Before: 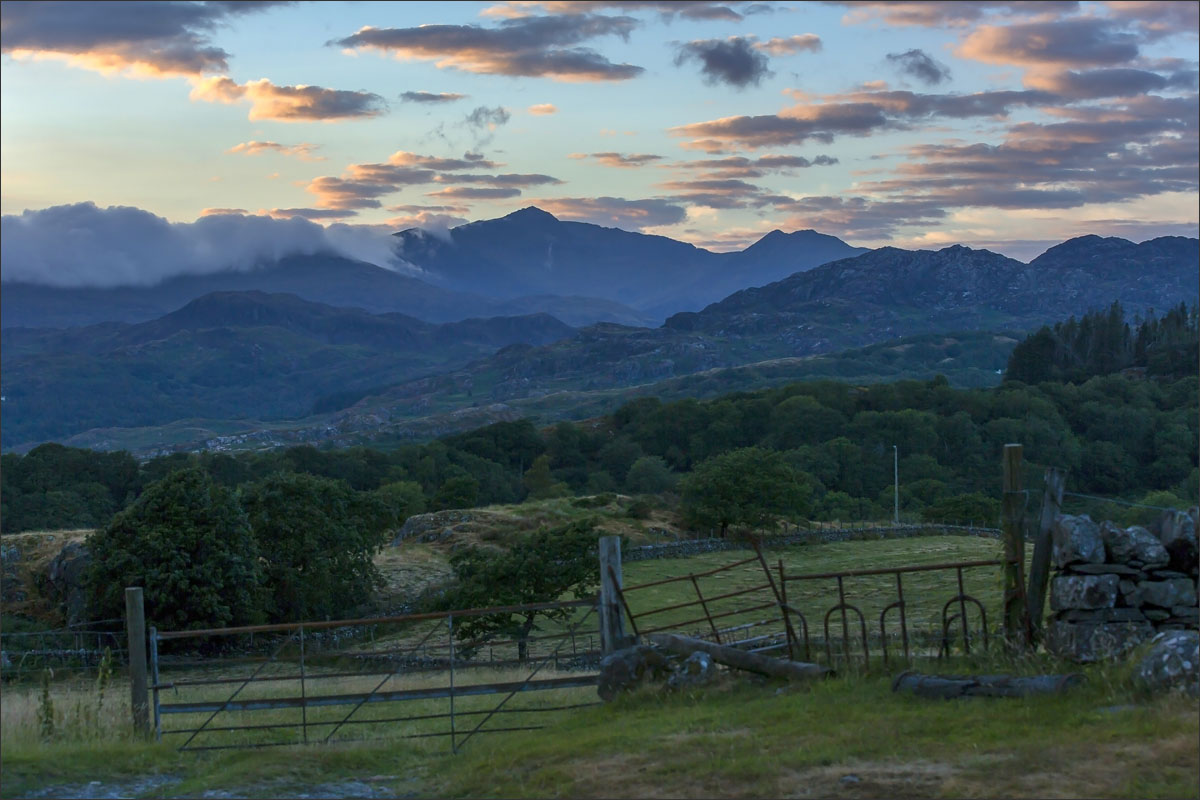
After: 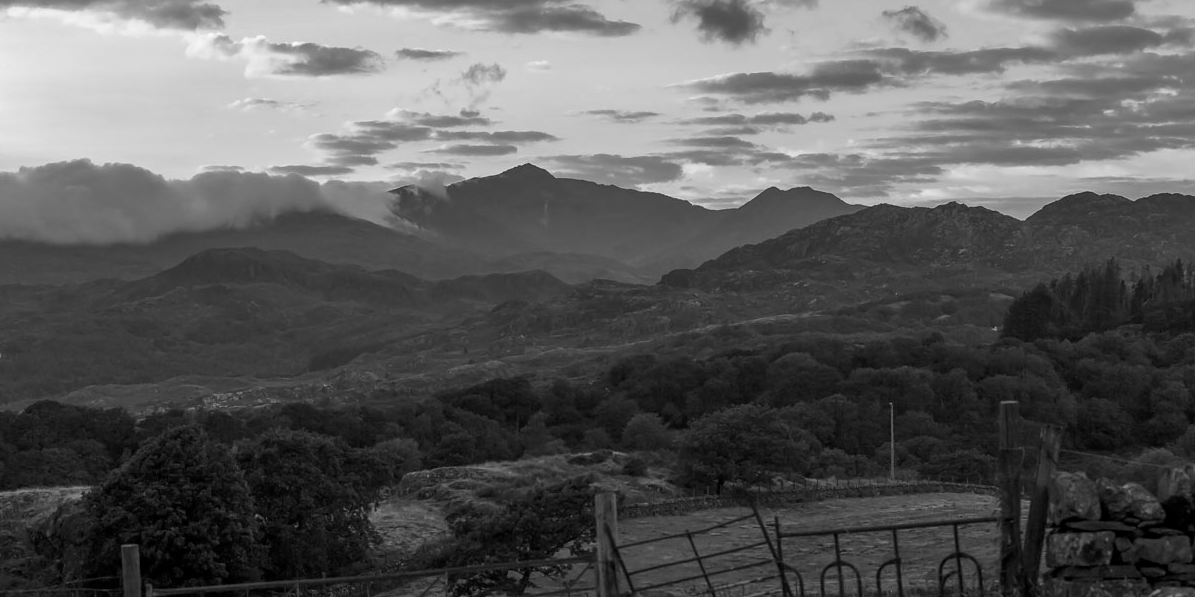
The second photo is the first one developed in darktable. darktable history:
monochrome: on, module defaults
white balance: red 1, blue 1
crop: left 0.387%, top 5.469%, bottom 19.809%
